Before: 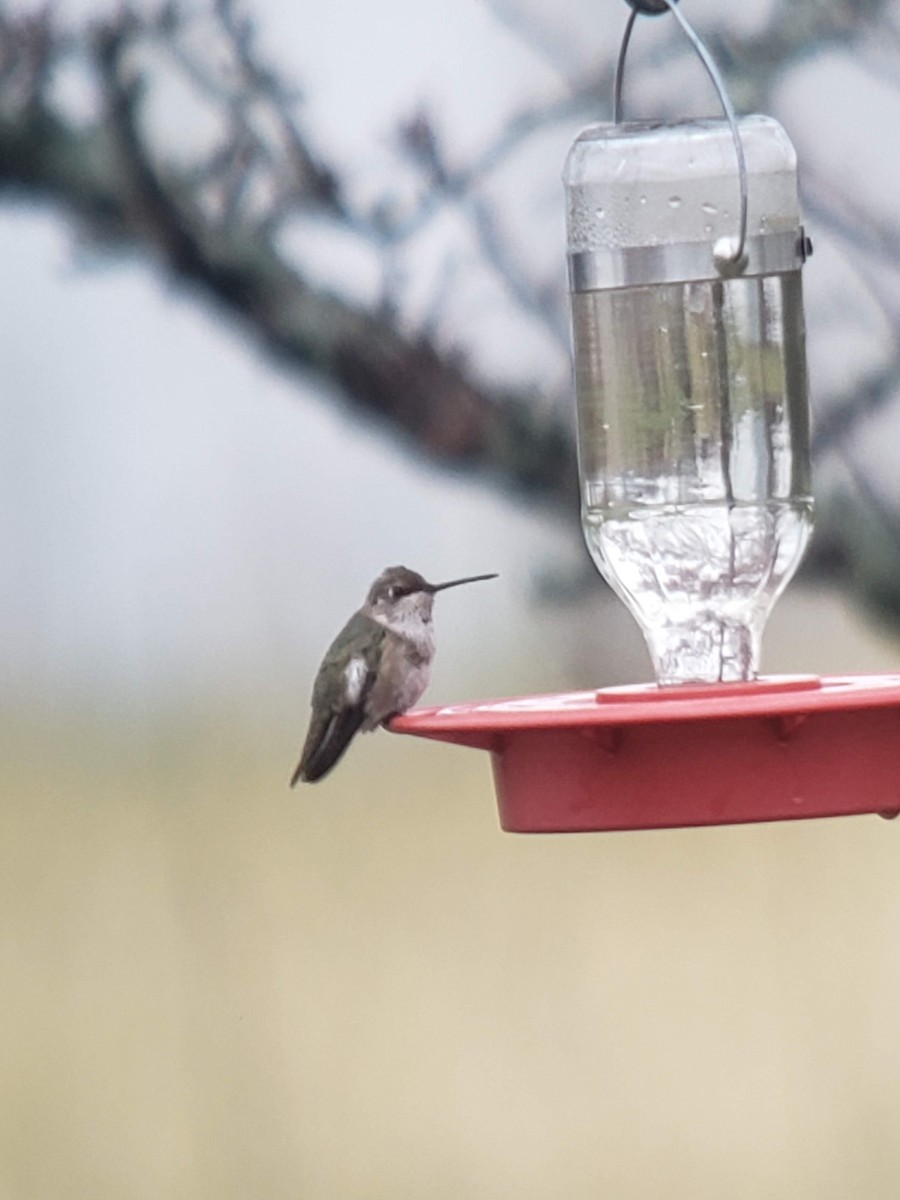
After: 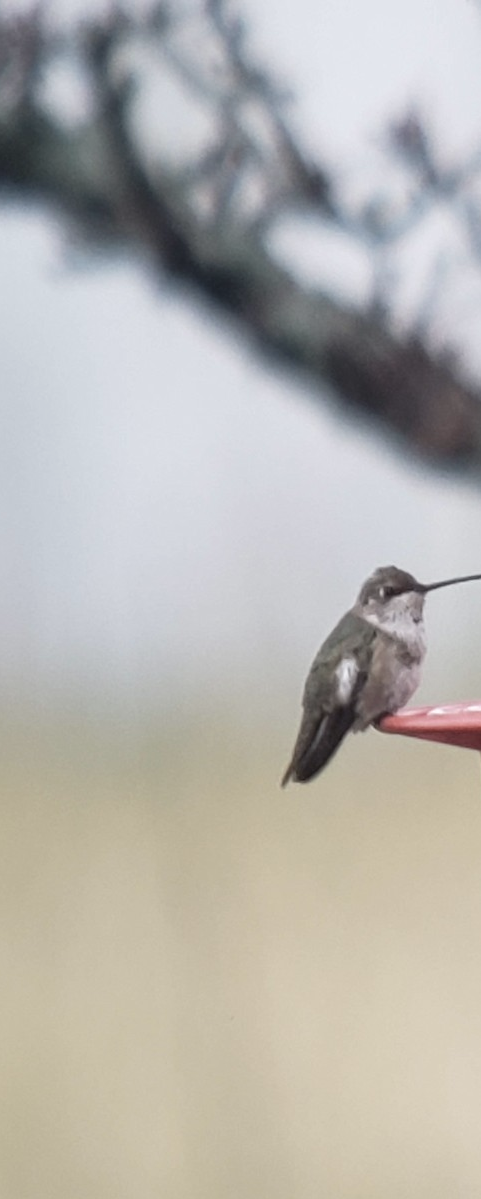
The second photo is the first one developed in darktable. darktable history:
color correction: highlights b* 0.066, saturation 0.778
crop: left 1.026%, right 45.465%, bottom 0.083%
